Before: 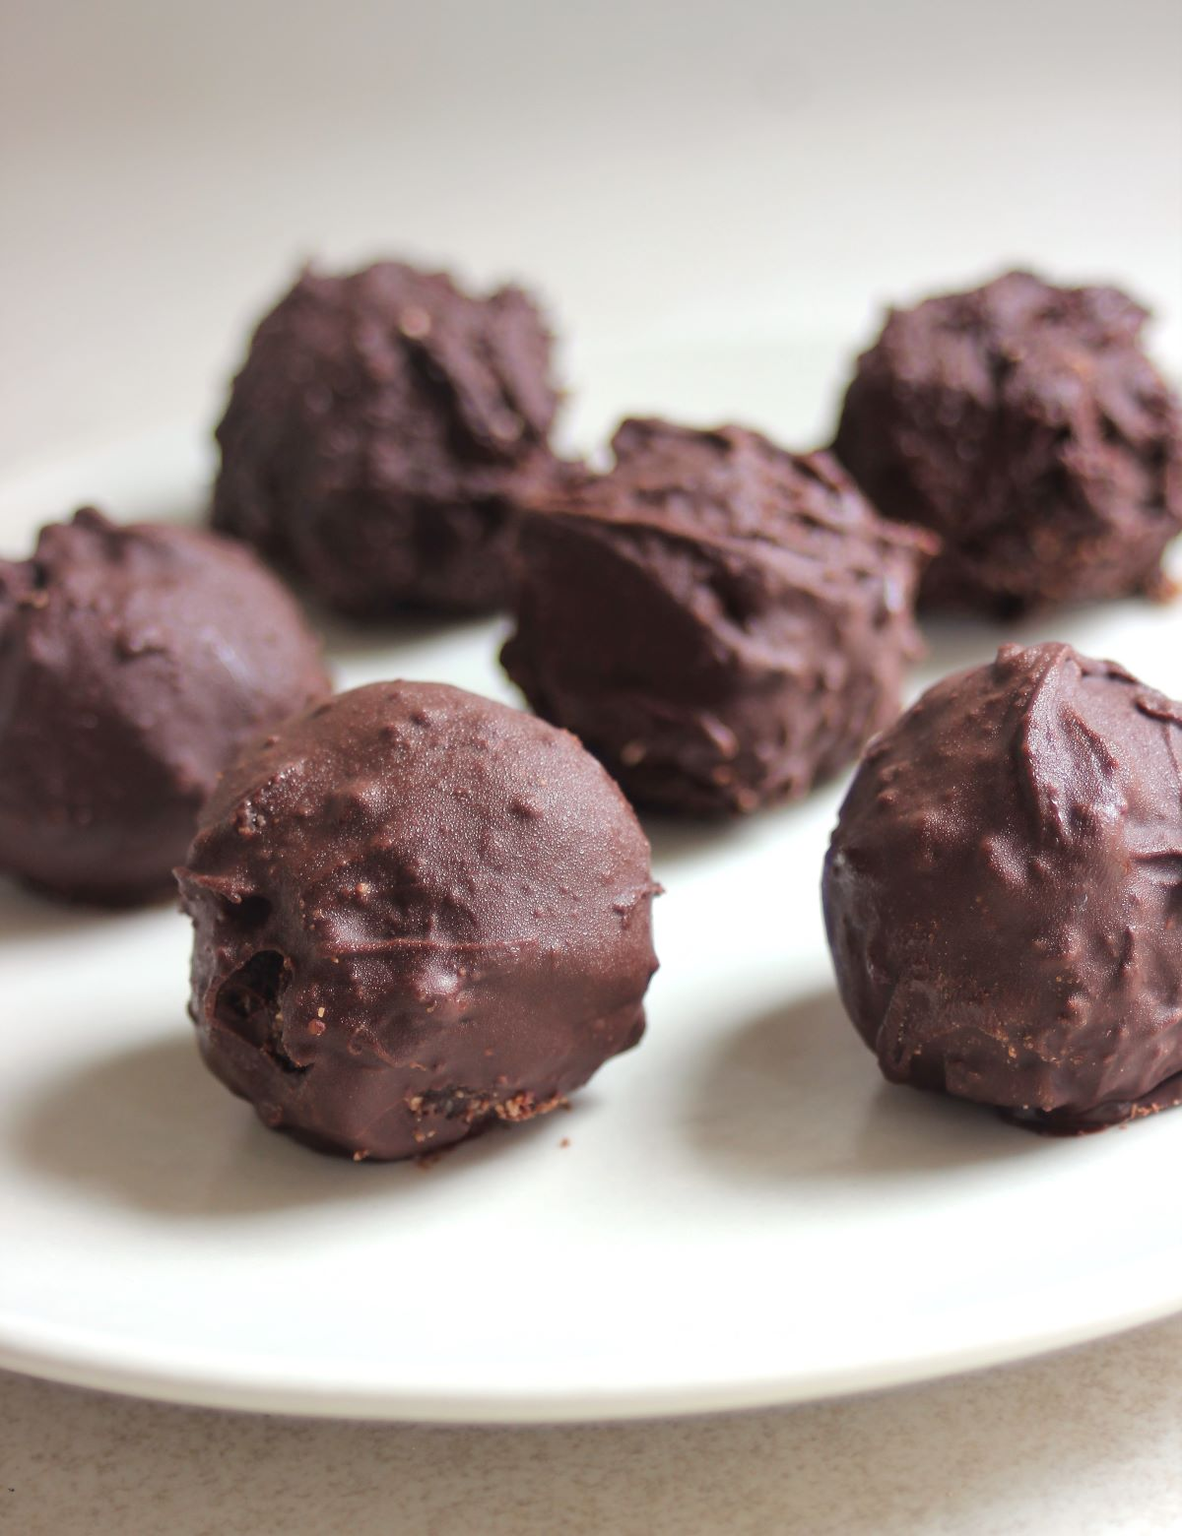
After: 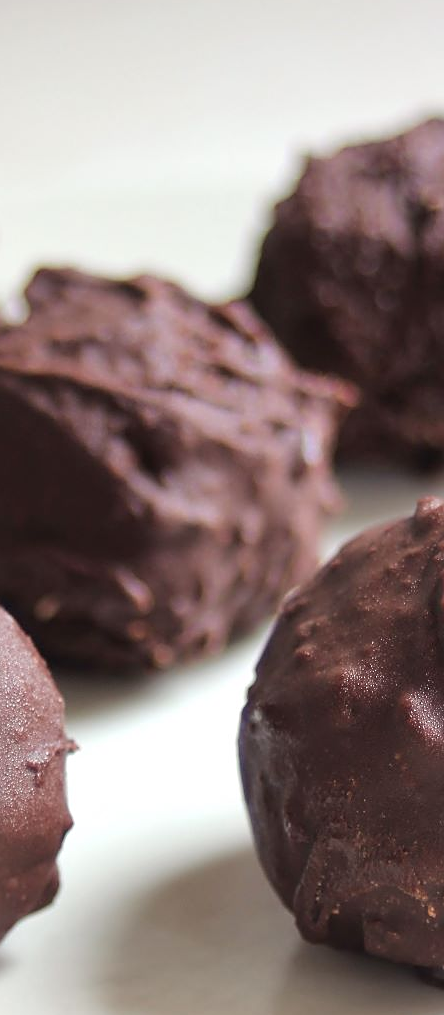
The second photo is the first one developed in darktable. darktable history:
sharpen: on, module defaults
crop and rotate: left 49.68%, top 10.099%, right 13.248%, bottom 24.816%
